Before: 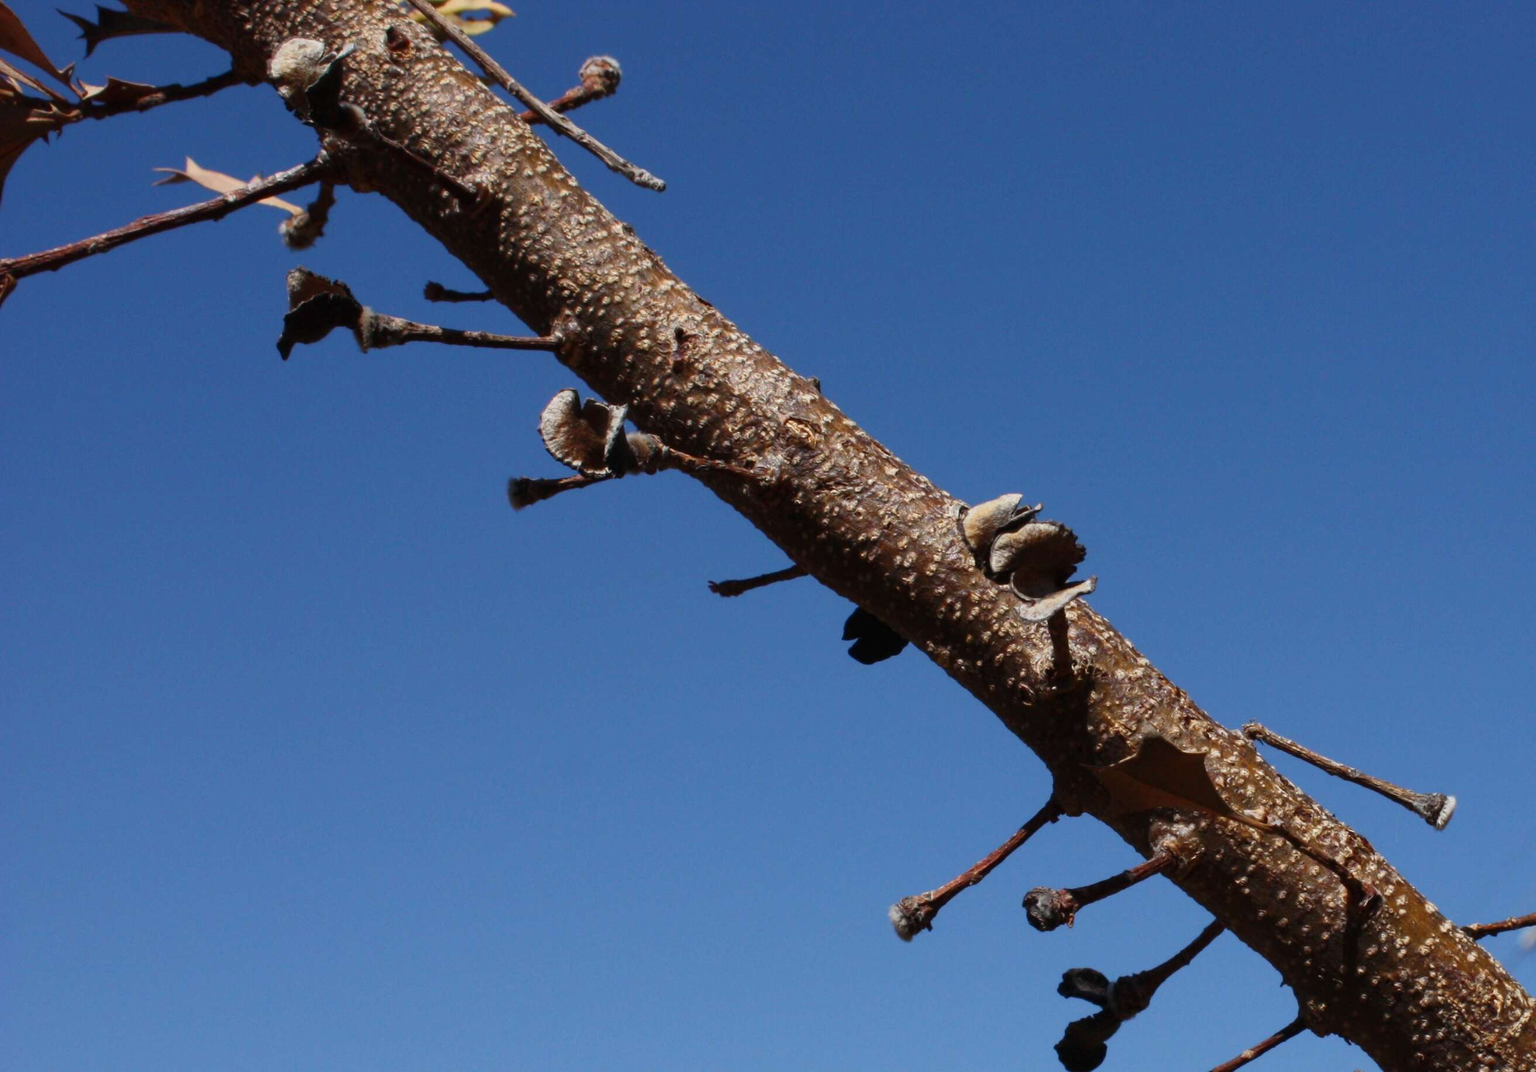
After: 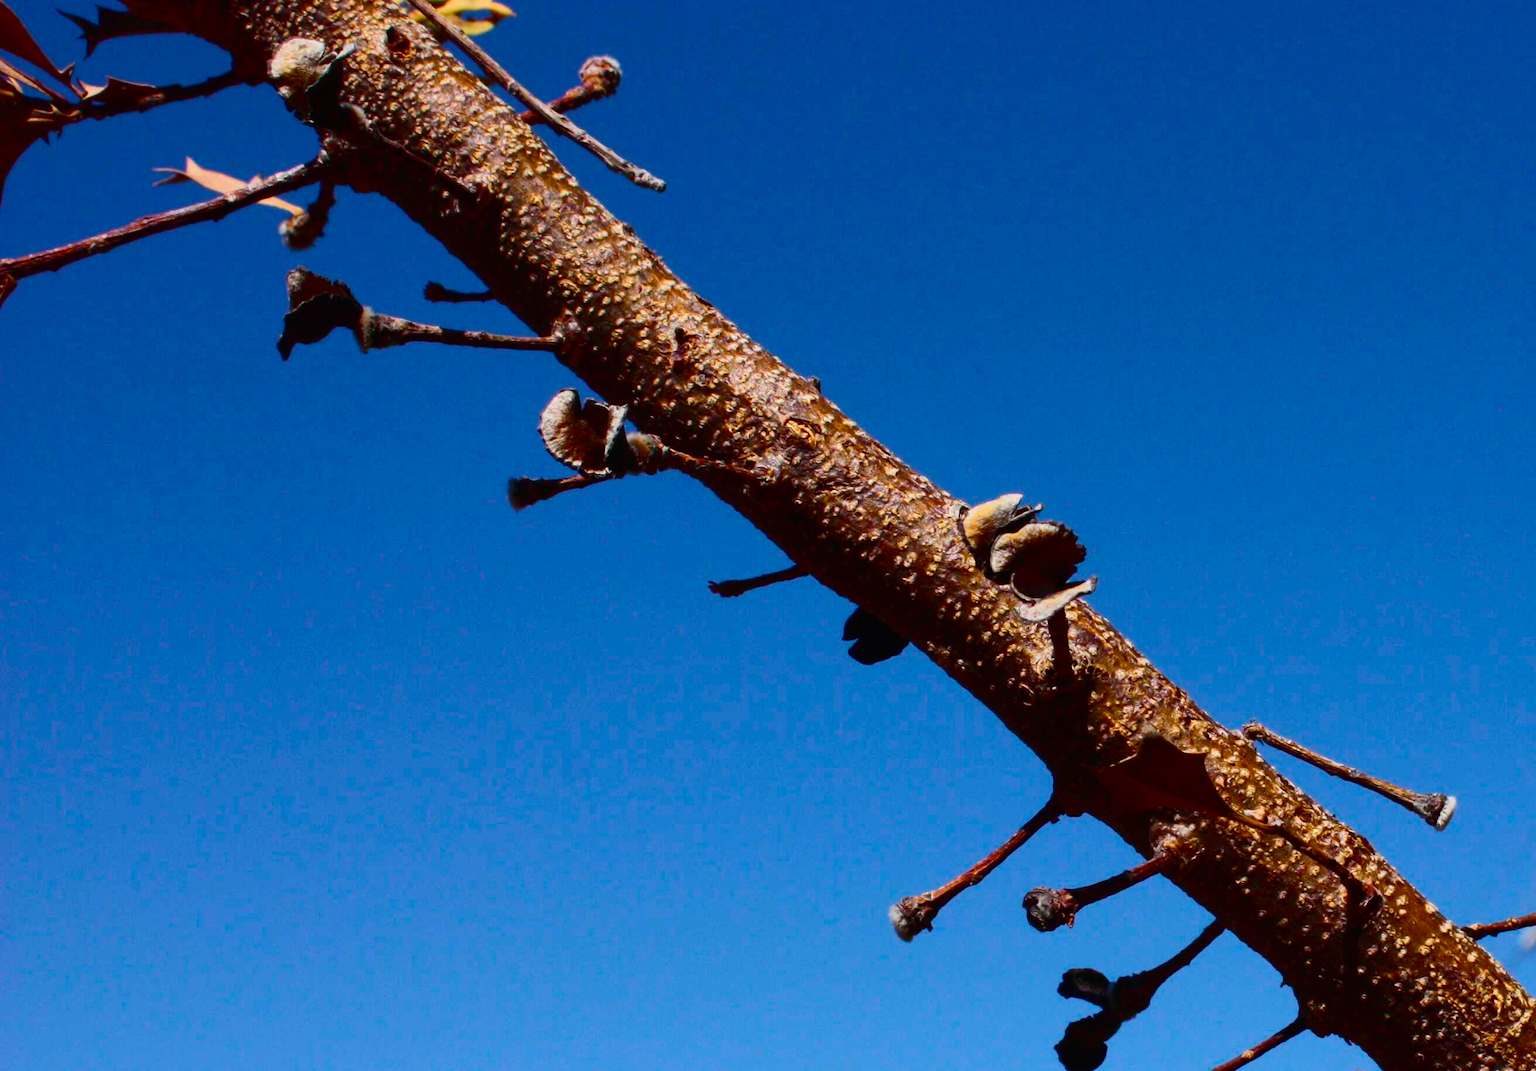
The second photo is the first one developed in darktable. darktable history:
contrast brightness saturation: contrast -0.02, brightness -0.01, saturation 0.03
color balance rgb: perceptual saturation grading › global saturation 20%, global vibrance 20%
tone curve: curves: ch0 [(0, 0) (0.126, 0.061) (0.338, 0.285) (0.494, 0.518) (0.703, 0.762) (1, 1)]; ch1 [(0, 0) (0.389, 0.313) (0.457, 0.442) (0.5, 0.501) (0.55, 0.578) (1, 1)]; ch2 [(0, 0) (0.44, 0.424) (0.501, 0.499) (0.557, 0.564) (0.613, 0.67) (0.707, 0.746) (1, 1)], color space Lab, independent channels, preserve colors none
